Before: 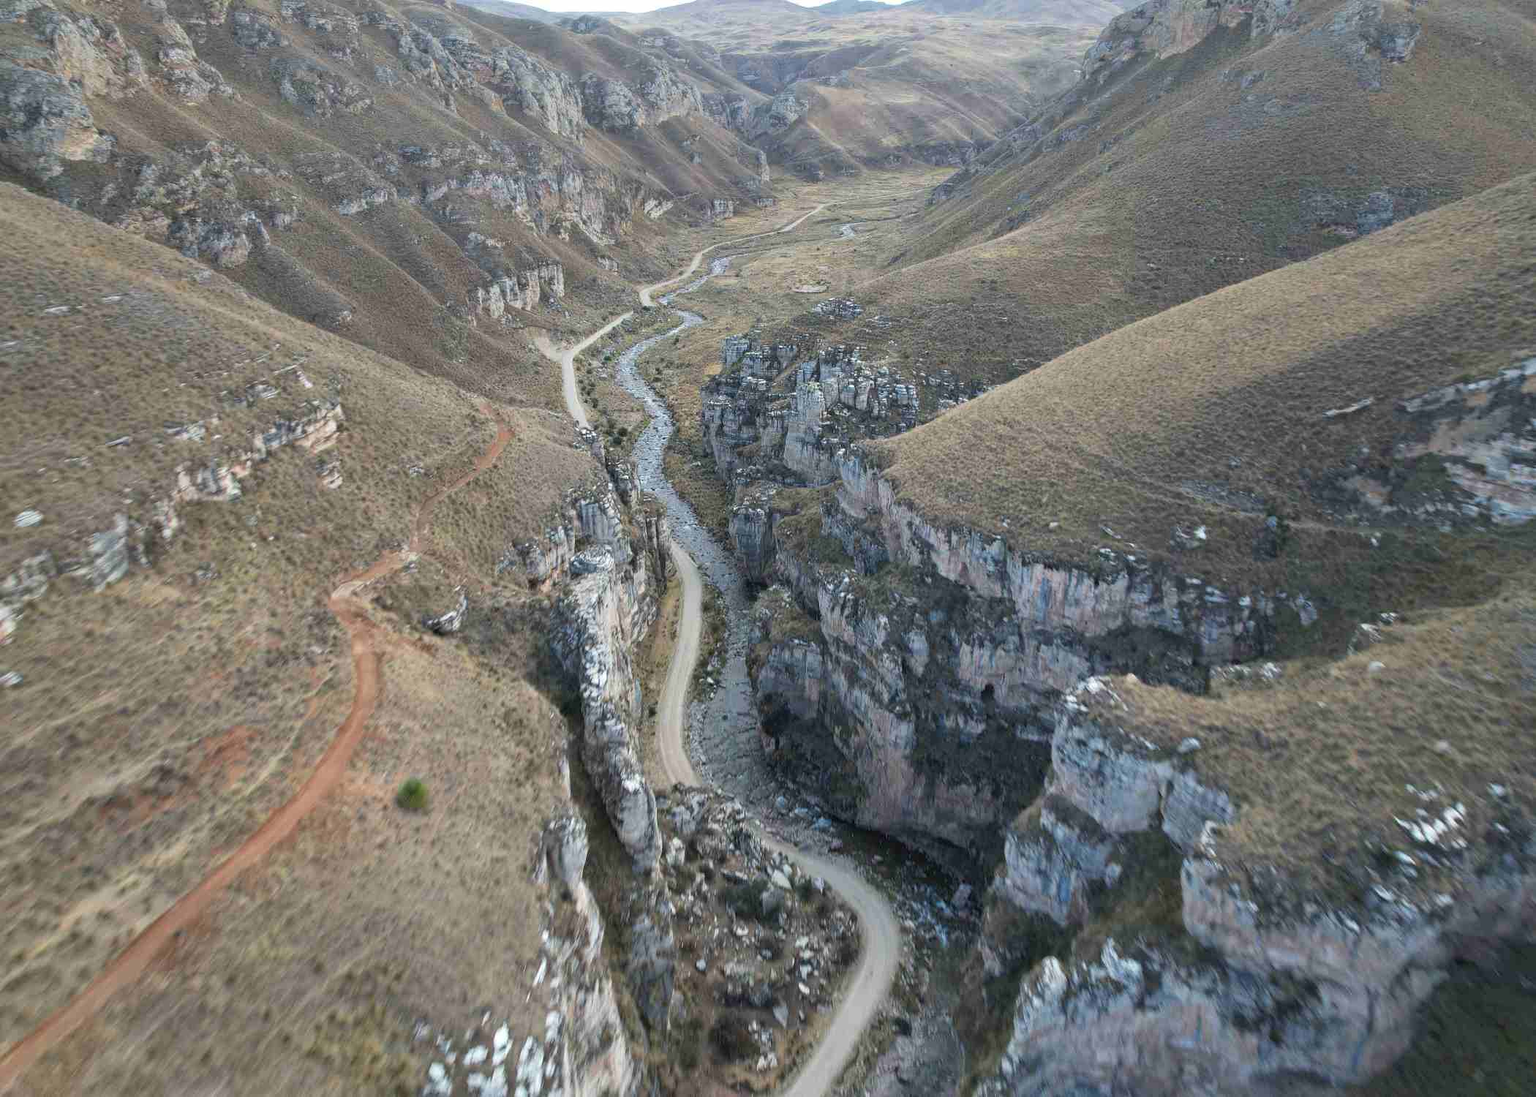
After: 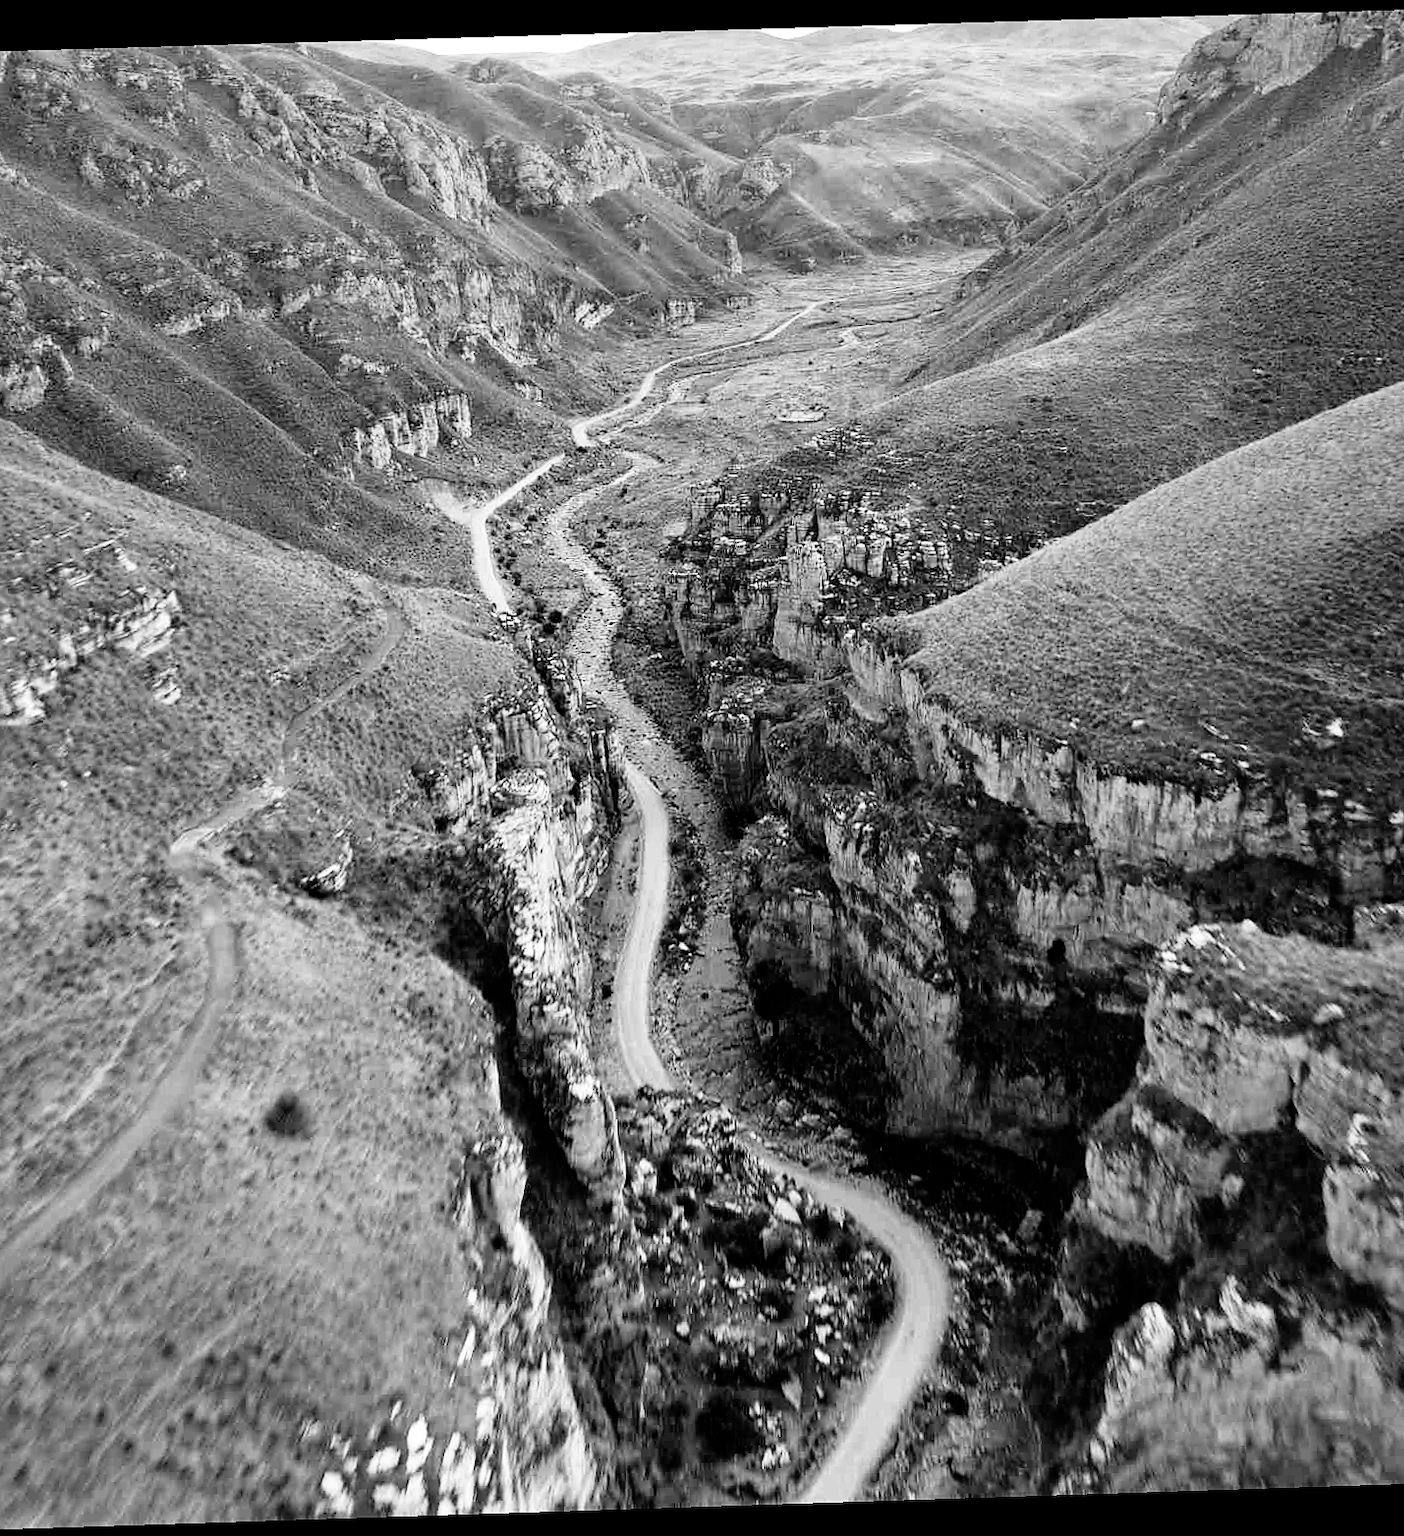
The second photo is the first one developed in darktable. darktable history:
sharpen: radius 1.458, amount 0.398, threshold 1.271
crop and rotate: left 14.292%, right 19.041%
monochrome: on, module defaults
filmic rgb: black relative exposure -3.75 EV, white relative exposure 2.4 EV, dynamic range scaling -50%, hardness 3.42, latitude 30%, contrast 1.8
color balance rgb: linear chroma grading › global chroma 15%, perceptual saturation grading › global saturation 30%
rotate and perspective: rotation -1.77°, lens shift (horizontal) 0.004, automatic cropping off
